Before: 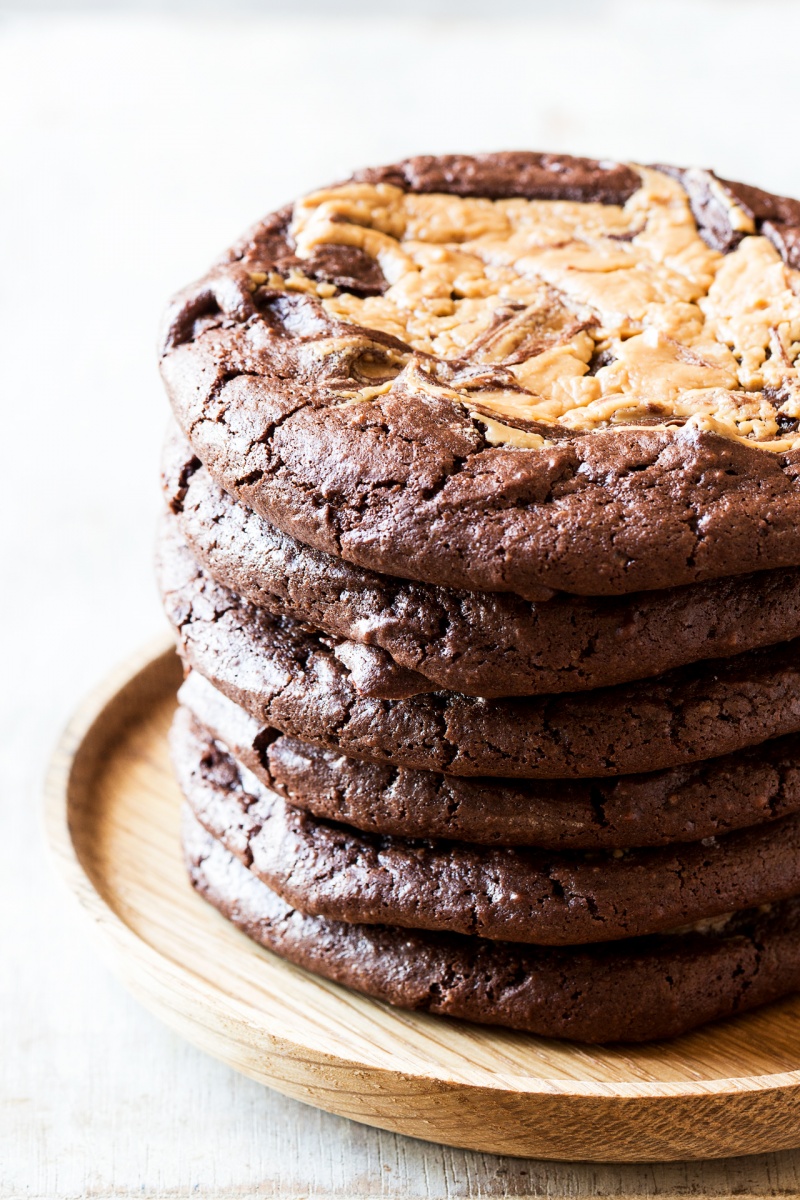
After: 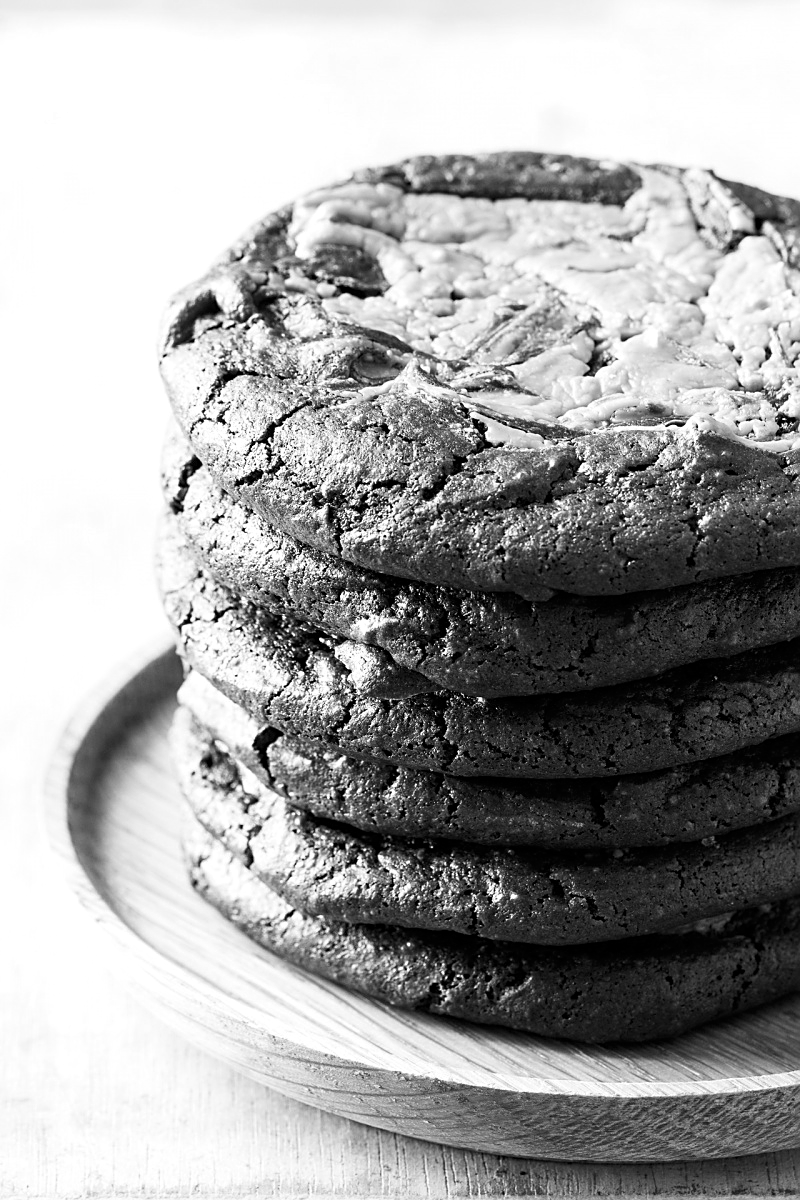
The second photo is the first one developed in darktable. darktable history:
monochrome: on, module defaults
sharpen: on, module defaults
levels: levels [0, 0.492, 0.984]
